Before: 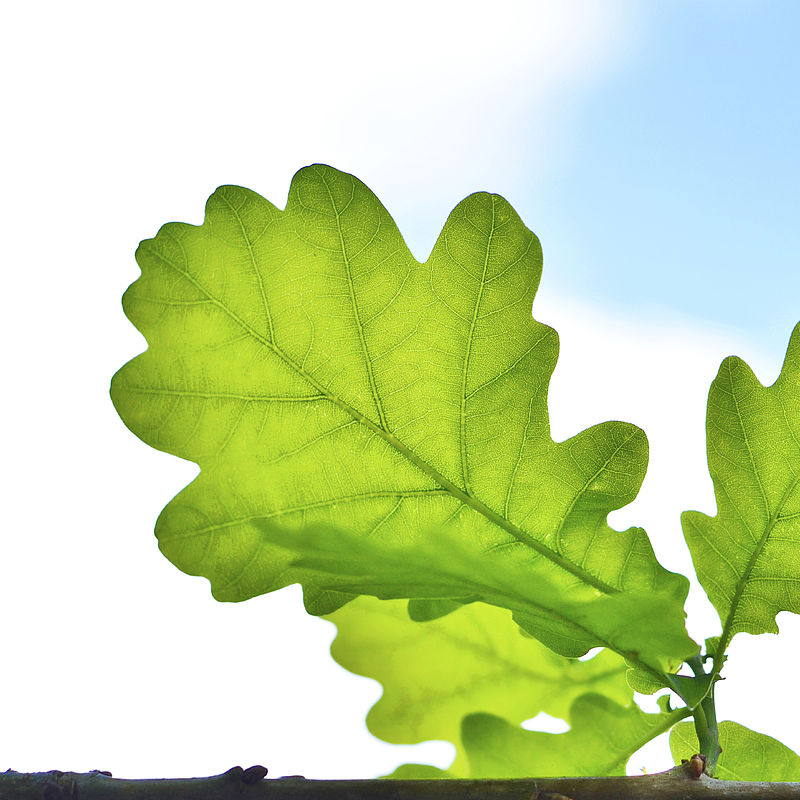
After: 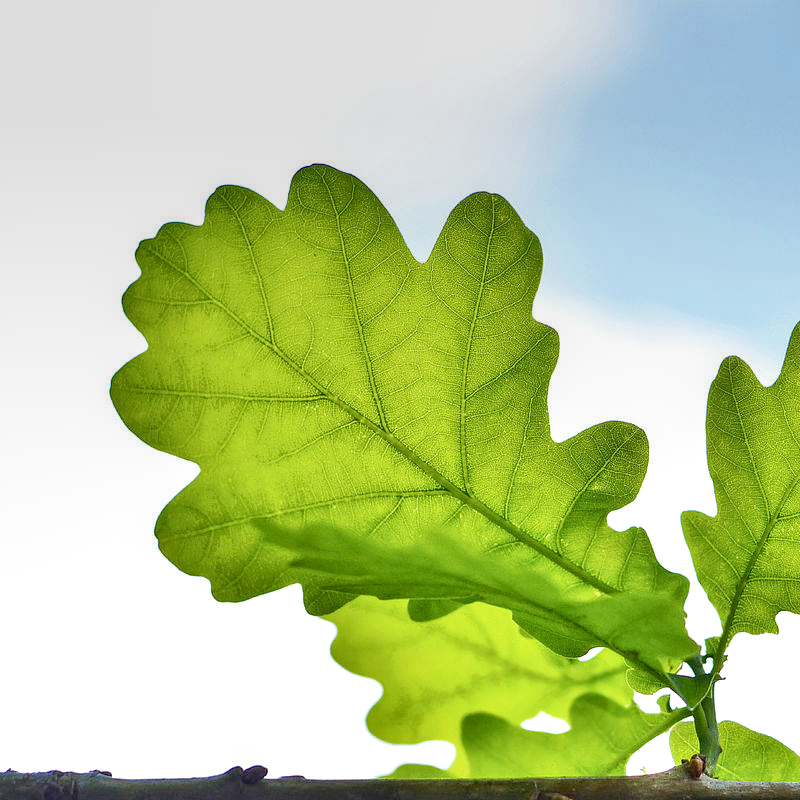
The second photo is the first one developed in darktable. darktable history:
exposure: black level correction 0.009, exposure 0.119 EV, compensate highlight preservation false
graduated density: on, module defaults
local contrast: detail 130%
